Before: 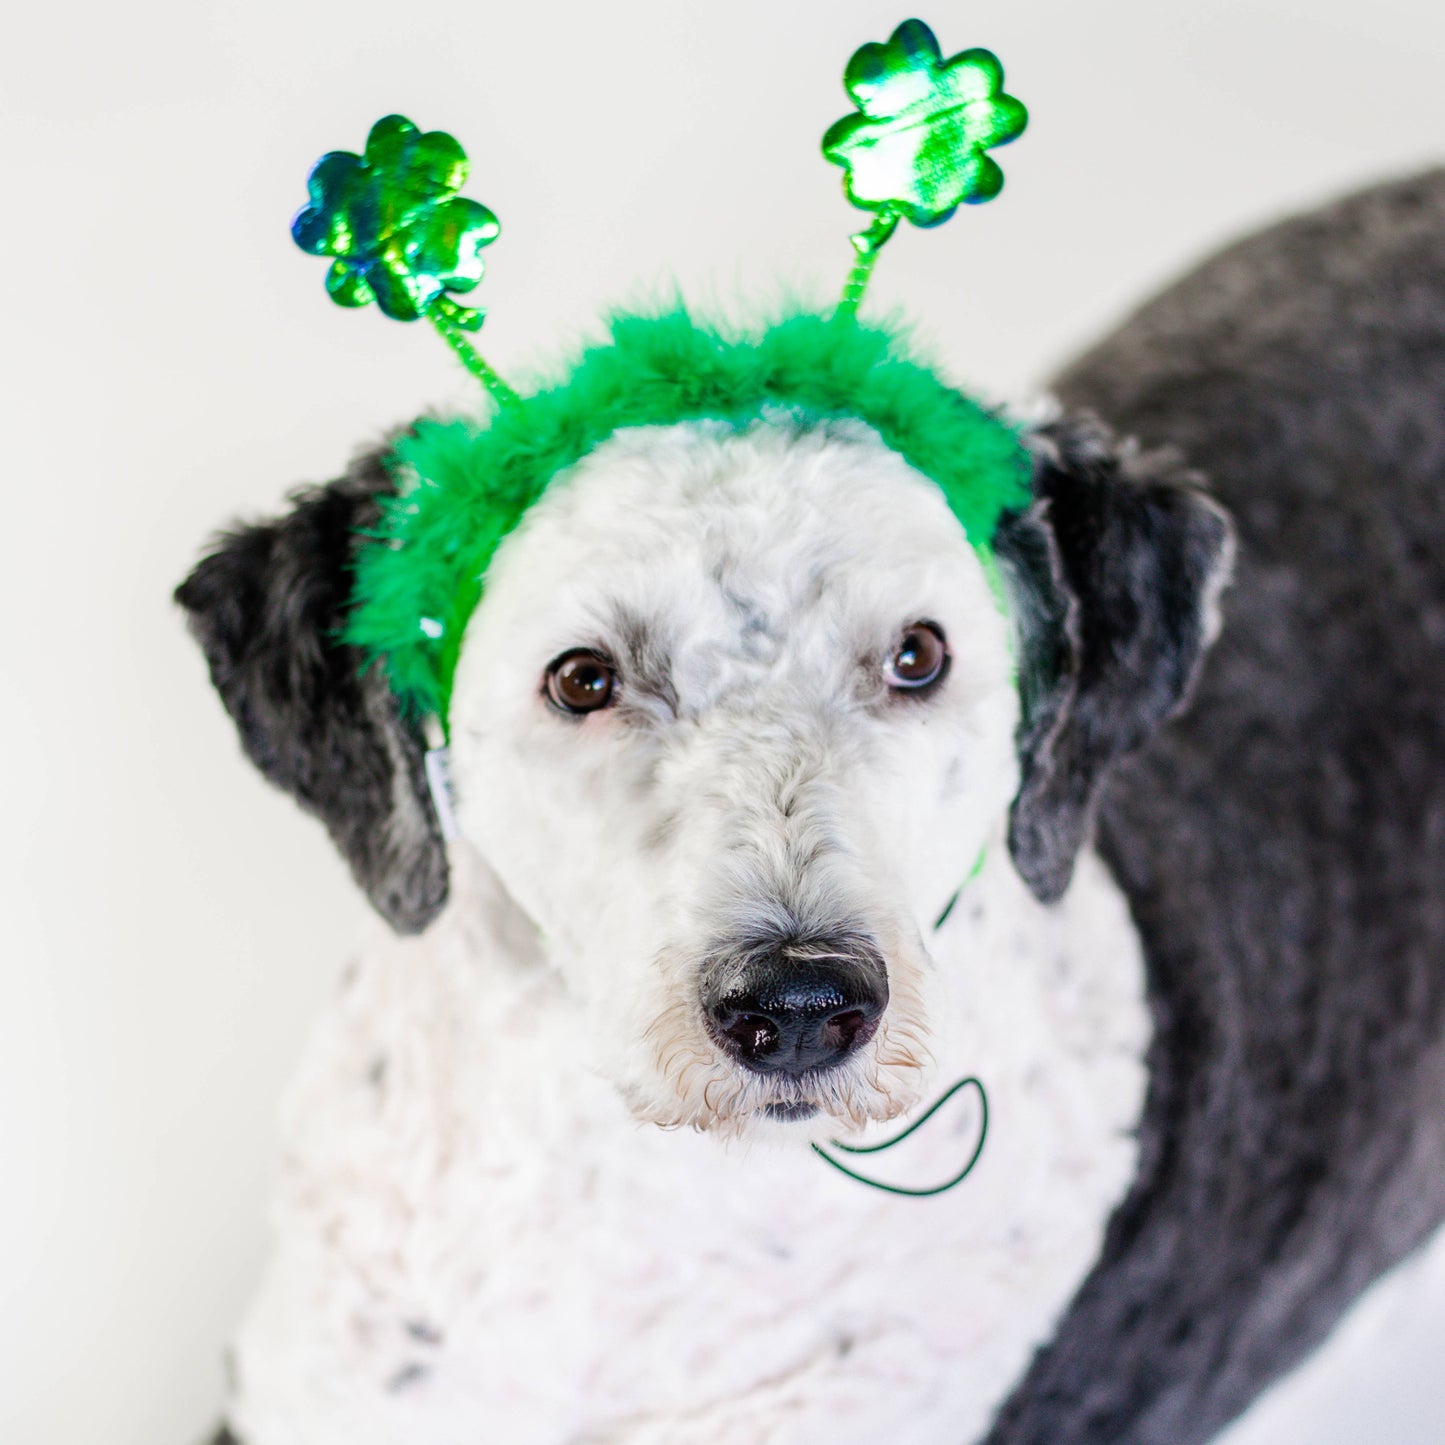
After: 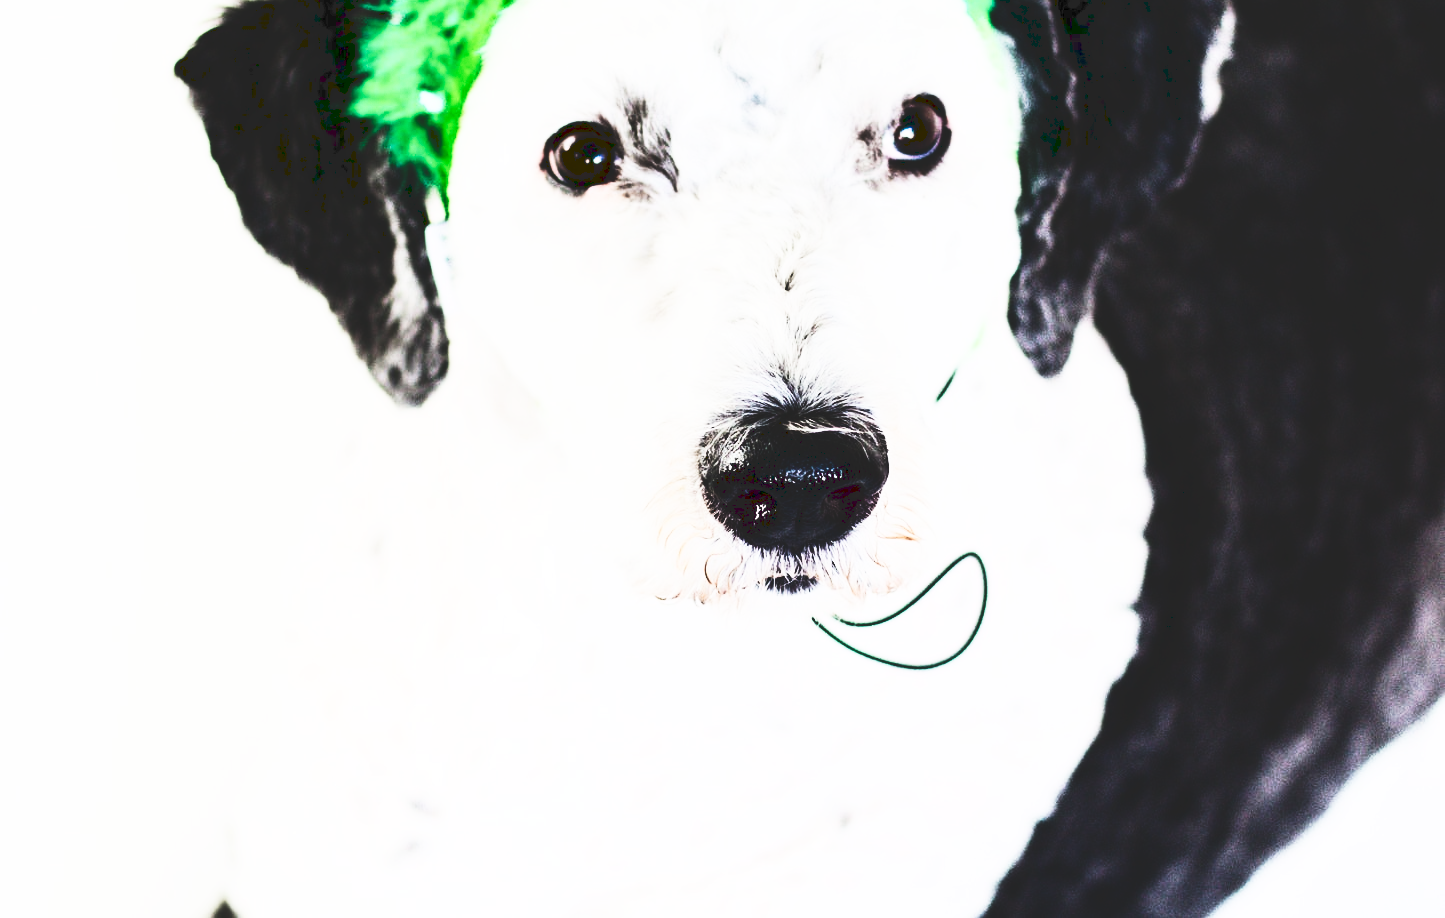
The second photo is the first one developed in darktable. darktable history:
tone curve: curves: ch0 [(0, 0) (0.003, 0.142) (0.011, 0.142) (0.025, 0.147) (0.044, 0.147) (0.069, 0.152) (0.1, 0.16) (0.136, 0.172) (0.177, 0.193) (0.224, 0.221) (0.277, 0.264) (0.335, 0.322) (0.399, 0.399) (0.468, 0.49) (0.543, 0.593) (0.623, 0.723) (0.709, 0.841) (0.801, 0.925) (0.898, 0.976) (1, 1)], preserve colors none
contrast brightness saturation: contrast 0.5, saturation -0.1
tone equalizer: on, module defaults
crop and rotate: top 36.435%
